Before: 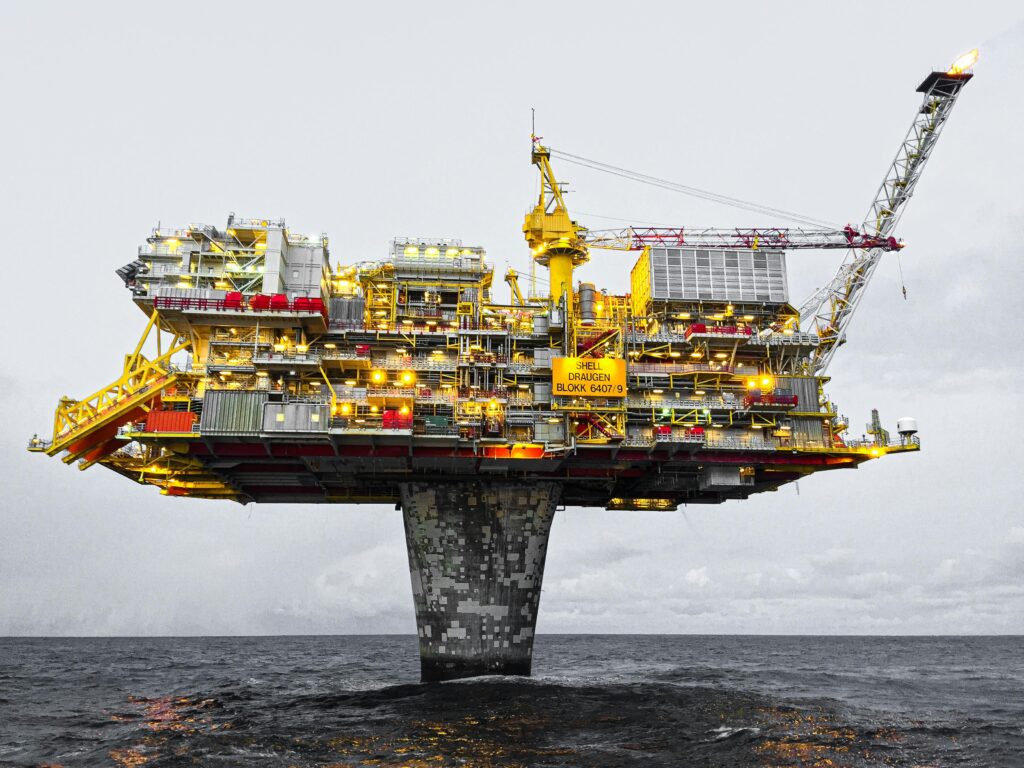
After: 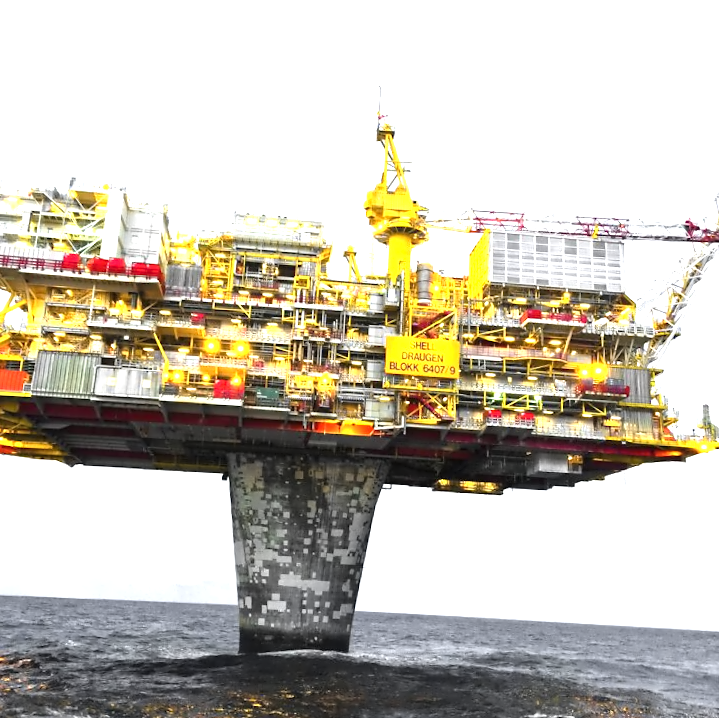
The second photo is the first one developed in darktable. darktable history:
crop and rotate: angle -2.97°, left 14.108%, top 0.023%, right 10.904%, bottom 0.057%
exposure: black level correction 0, exposure 1.199 EV, compensate exposure bias true, compensate highlight preservation false
contrast equalizer: y [[0.5 ×6], [0.5 ×6], [0.5 ×6], [0, 0.033, 0.067, 0.1, 0.133, 0.167], [0, 0.05, 0.1, 0.15, 0.2, 0.25]]
